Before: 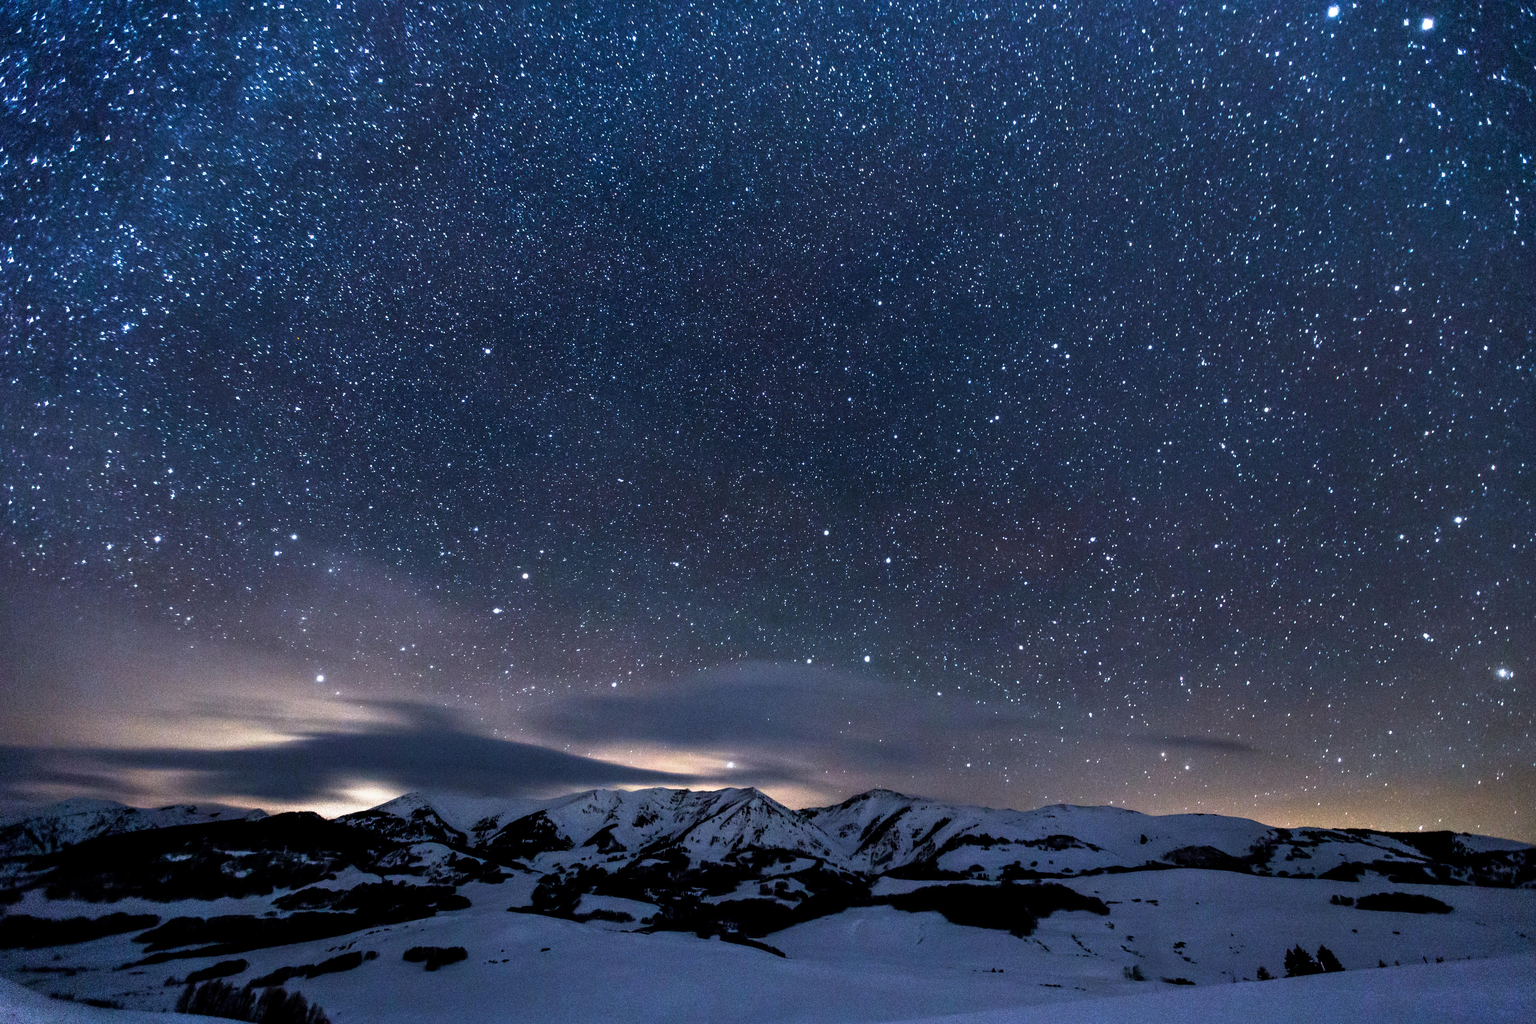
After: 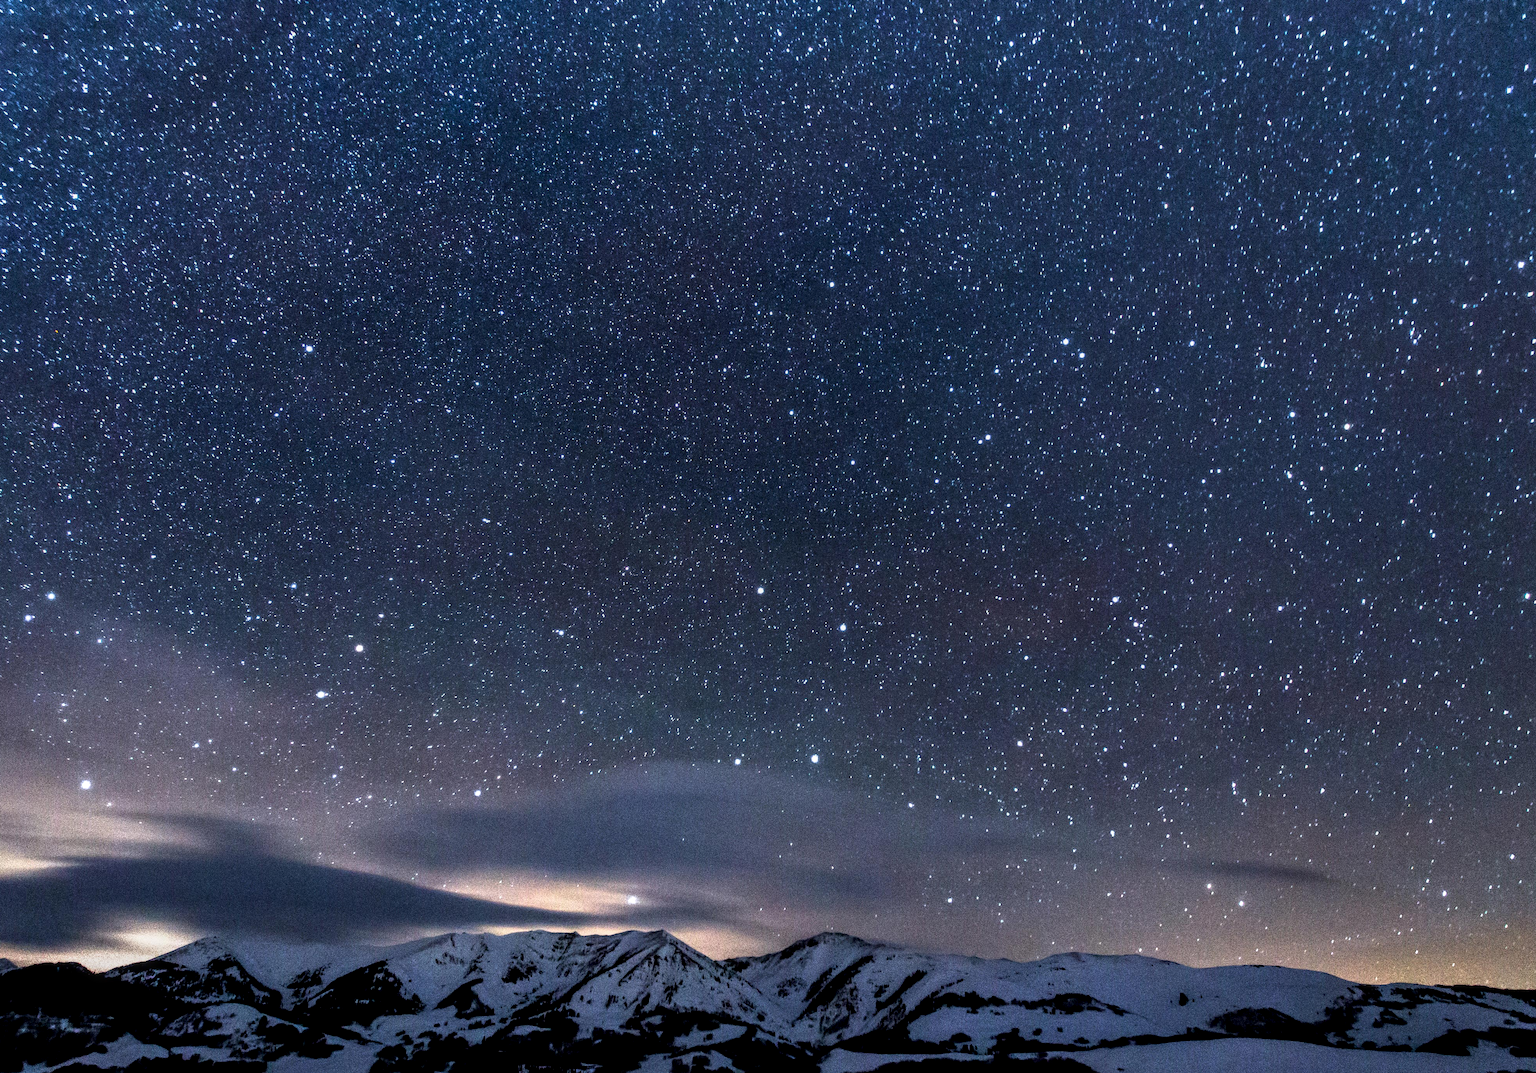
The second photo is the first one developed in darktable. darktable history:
crop: left 16.682%, top 8.78%, right 8.276%, bottom 12.535%
local contrast: on, module defaults
